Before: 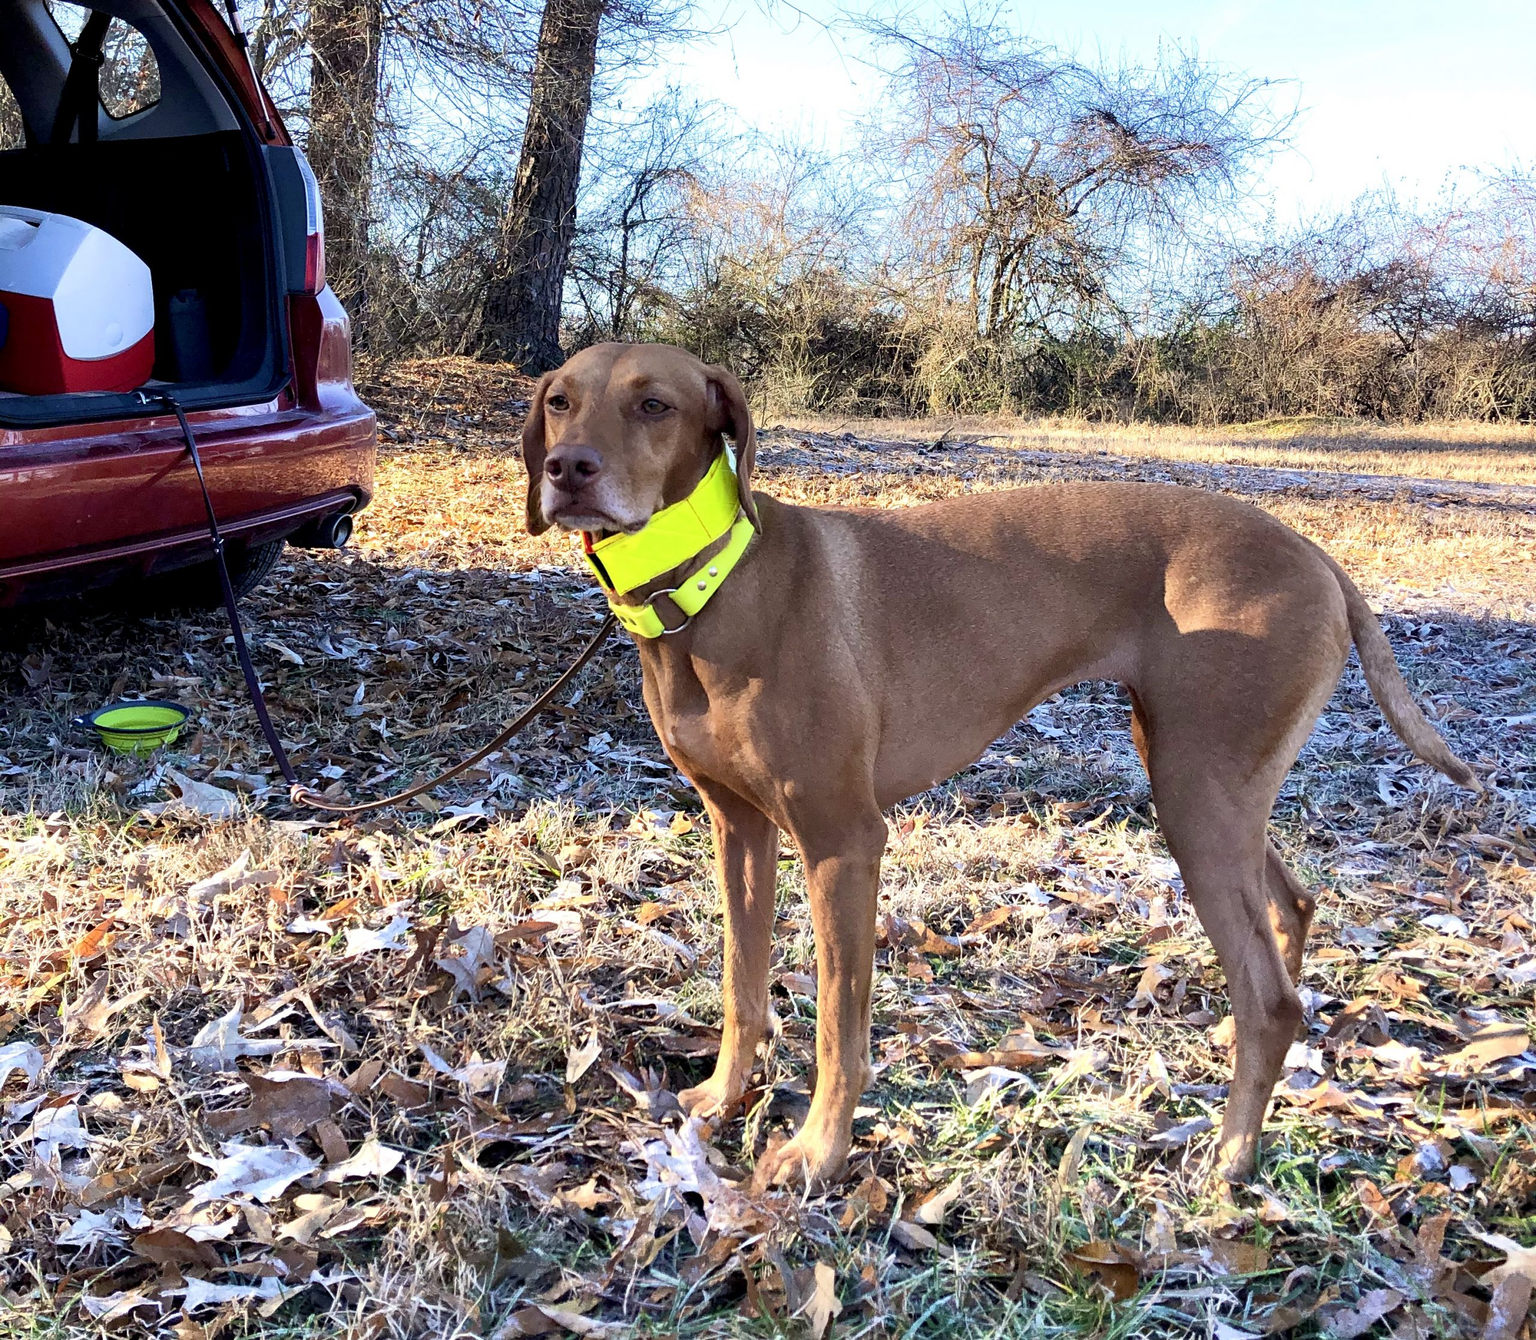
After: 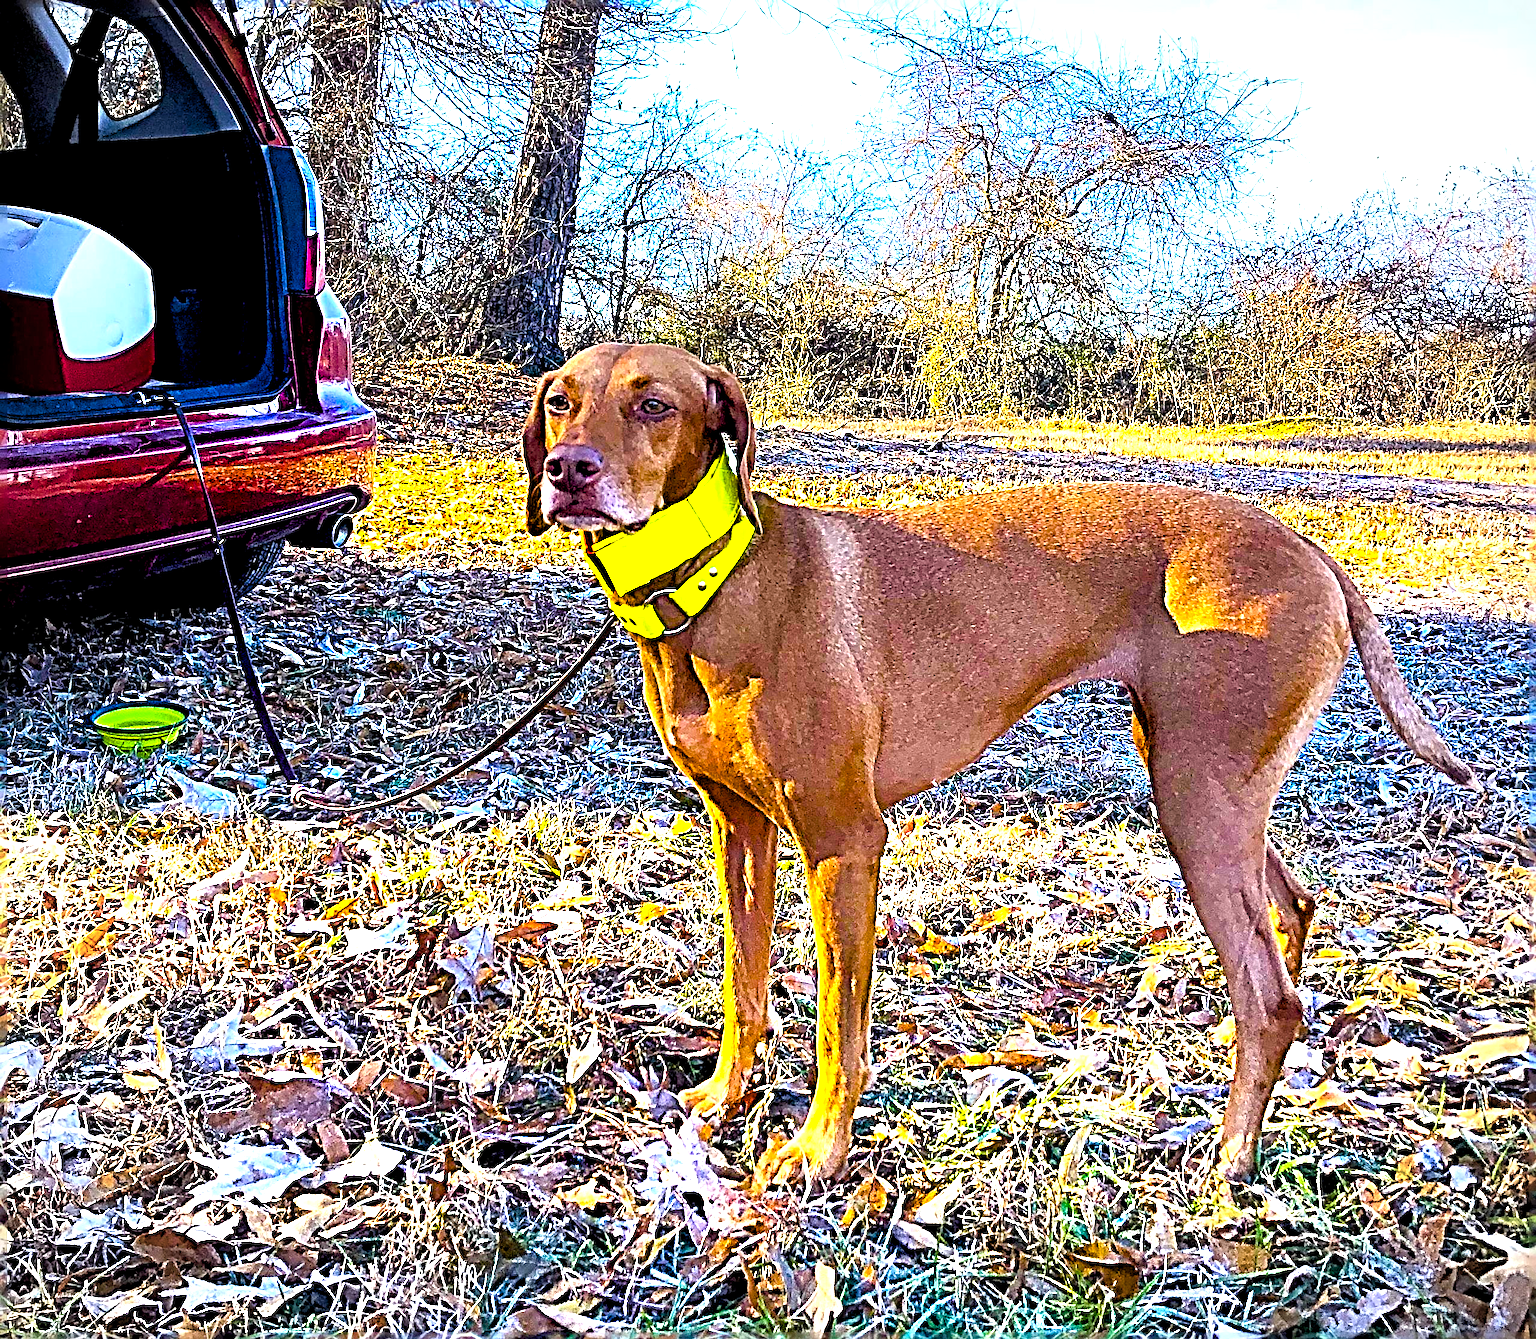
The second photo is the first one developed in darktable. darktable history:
vignetting: on, module defaults
exposure: black level correction 0, exposure 1 EV, compensate exposure bias true, compensate highlight preservation false
color balance rgb: shadows lift › luminance -9.008%, global offset › luminance -0.39%, perceptual saturation grading › global saturation 65.722%, perceptual saturation grading › highlights 59.53%, perceptual saturation grading › mid-tones 49.536%, perceptual saturation grading › shadows 50.026%, global vibrance 20%
sharpen: radius 6.297, amount 1.797, threshold 0.229
